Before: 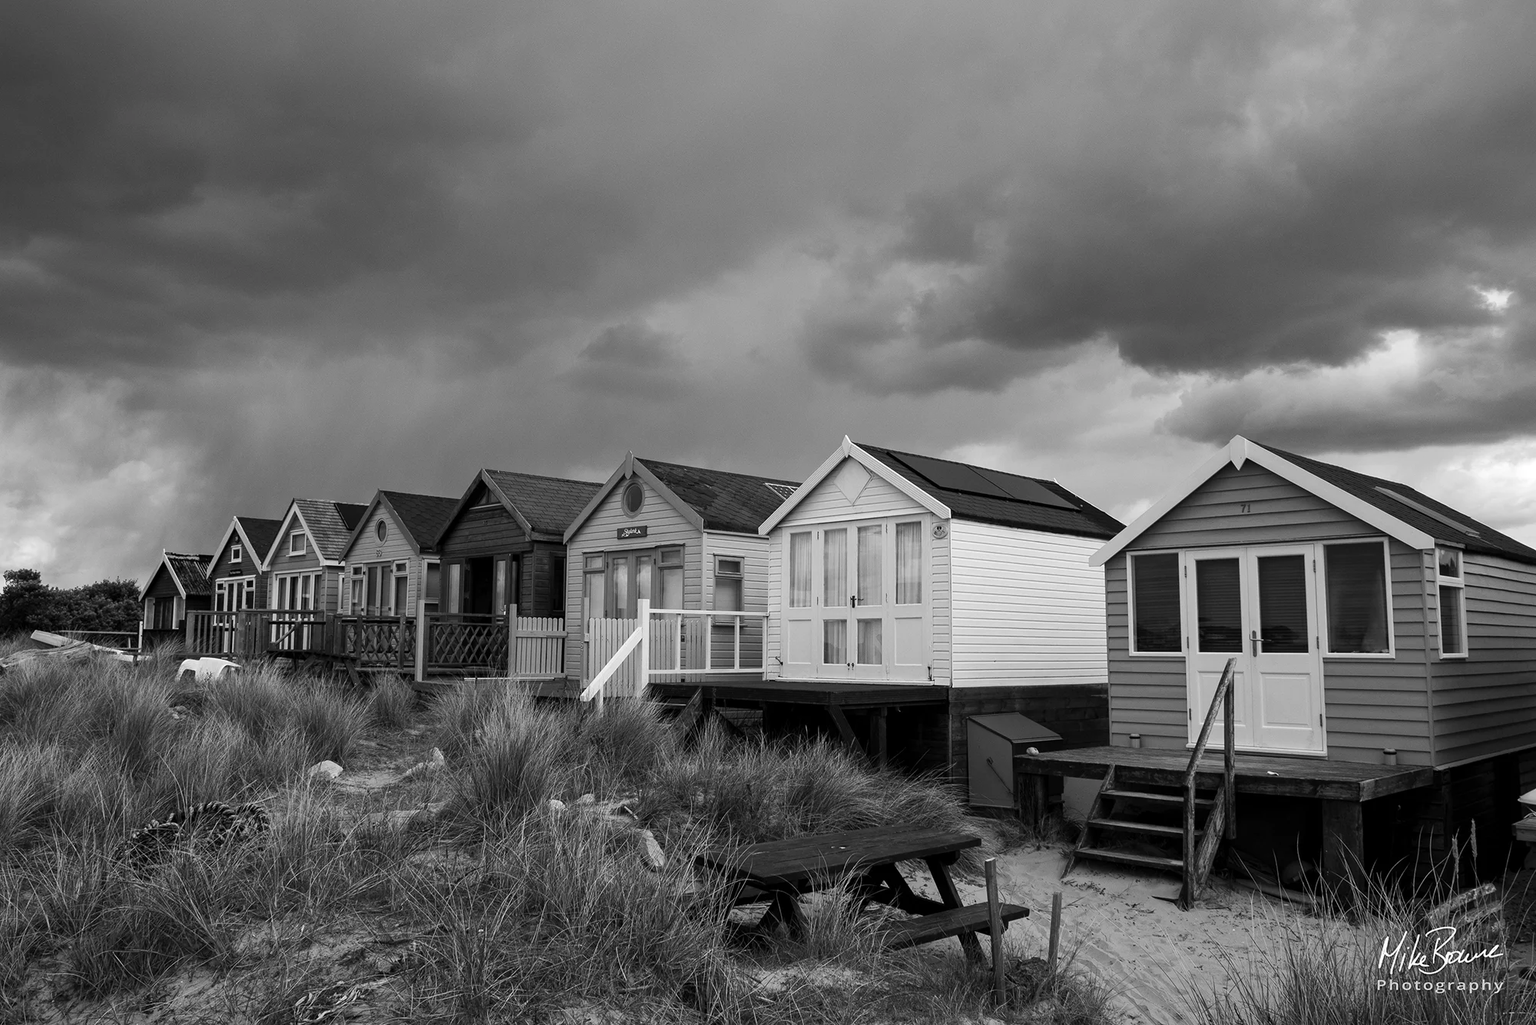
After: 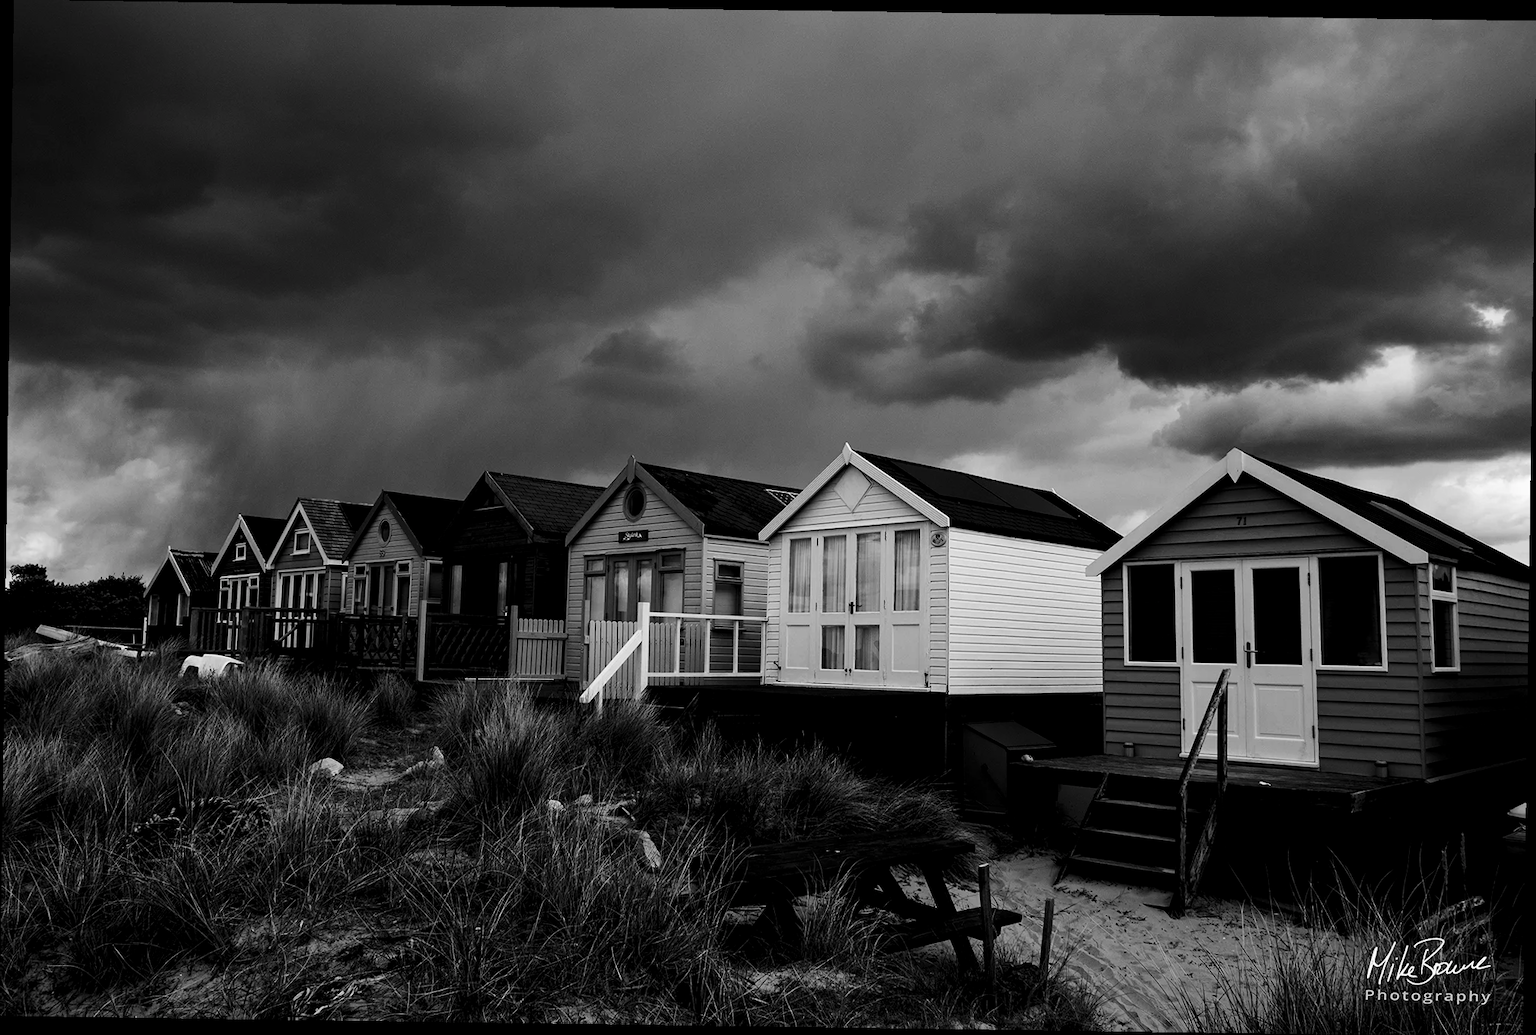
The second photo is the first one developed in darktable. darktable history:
exposure: black level correction 0.029, exposure -0.073 EV, compensate highlight preservation false
color zones: curves: ch0 [(0, 0.6) (0.129, 0.585) (0.193, 0.596) (0.429, 0.5) (0.571, 0.5) (0.714, 0.5) (0.857, 0.5) (1, 0.6)]; ch1 [(0, 0.453) (0.112, 0.245) (0.213, 0.252) (0.429, 0.233) (0.571, 0.231) (0.683, 0.242) (0.857, 0.296) (1, 0.453)]
rotate and perspective: rotation 0.8°, automatic cropping off
contrast brightness saturation: contrast 0.19, brightness -0.24, saturation 0.11
